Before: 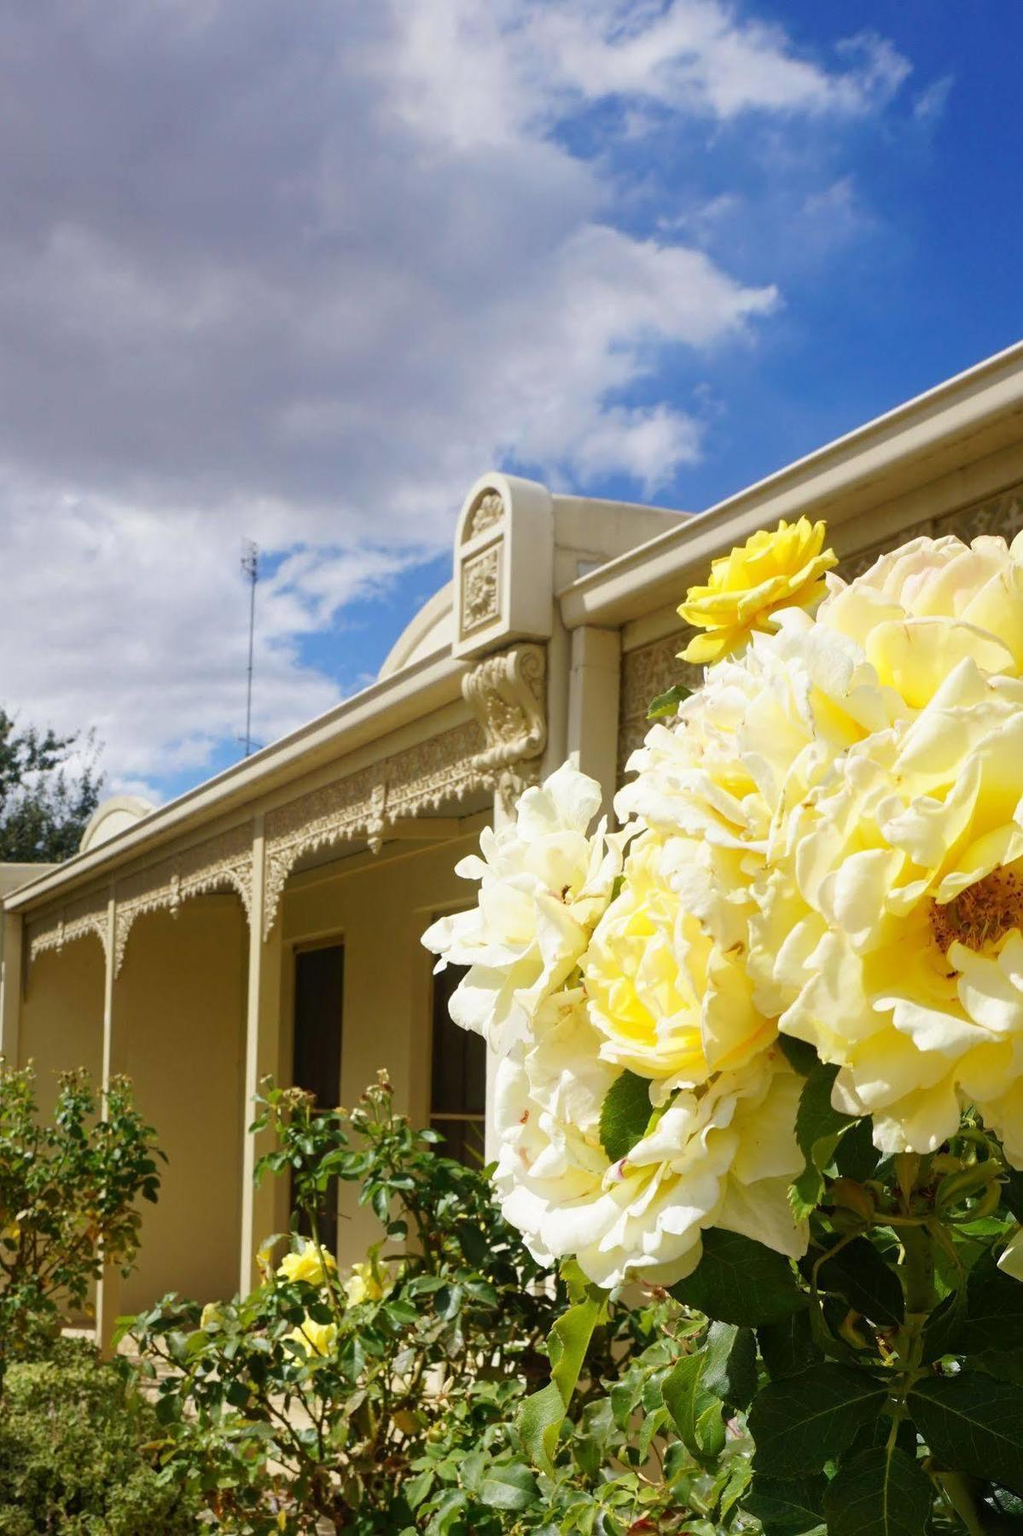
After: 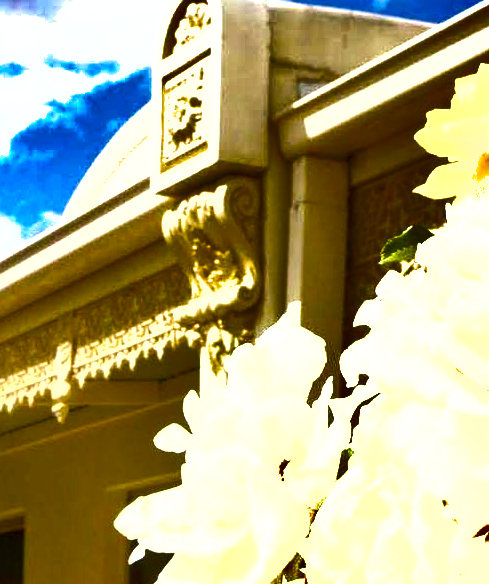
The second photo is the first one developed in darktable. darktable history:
local contrast: mode bilateral grid, contrast 27, coarseness 17, detail 116%, midtone range 0.2
color balance rgb: linear chroma grading › global chroma 14.393%, perceptual saturation grading › global saturation 34.8%, perceptual saturation grading › highlights -25.146%, perceptual saturation grading › shadows 26.032%, perceptual brilliance grading › highlights 47.749%, perceptual brilliance grading › mid-tones 22.945%, perceptual brilliance grading › shadows -6.138%
crop: left 31.62%, top 32.116%, right 27.568%, bottom 35.386%
shadows and highlights: shadows 20.83, highlights -82.03, soften with gaussian
